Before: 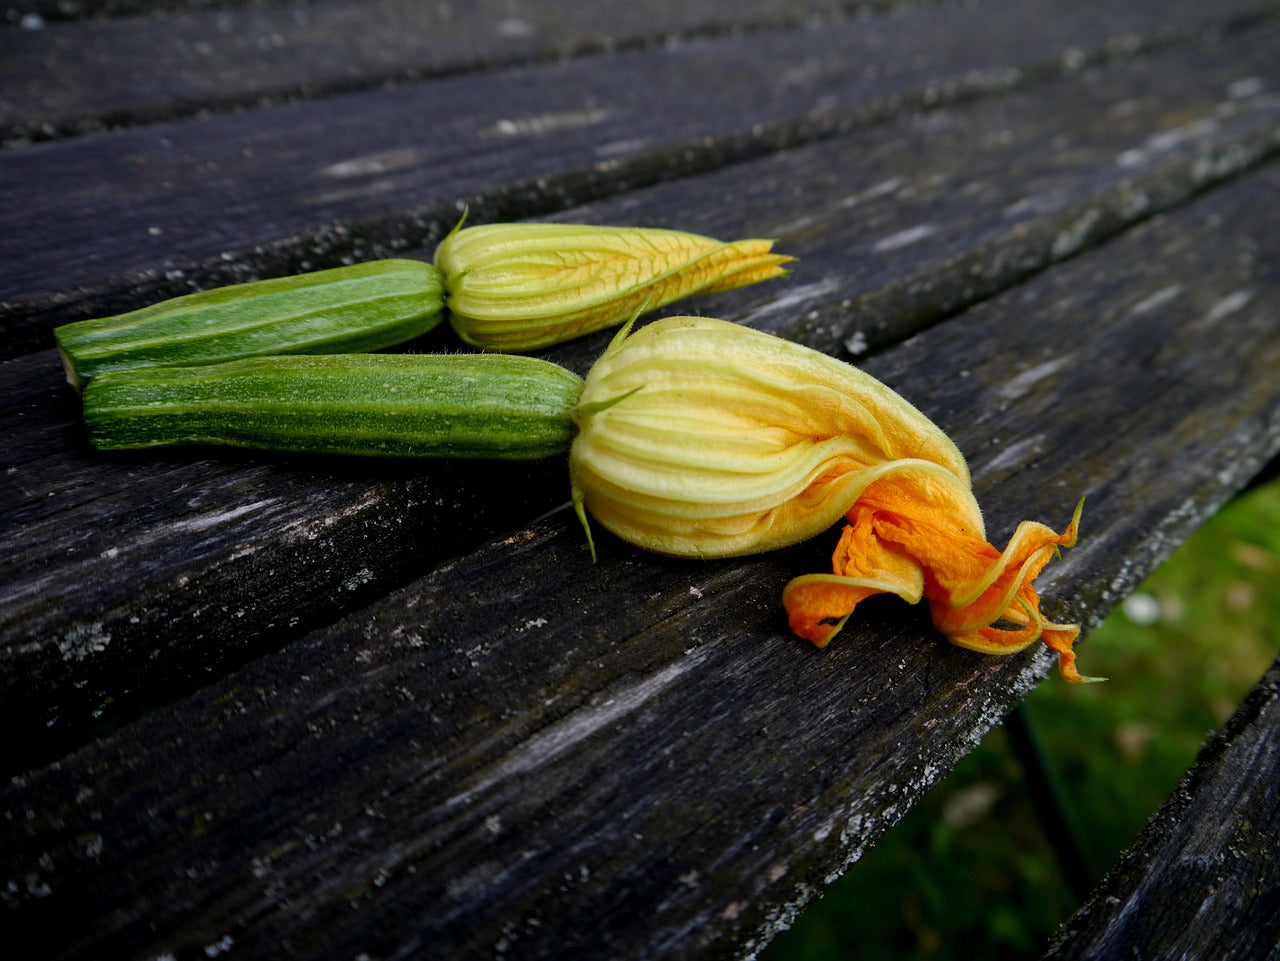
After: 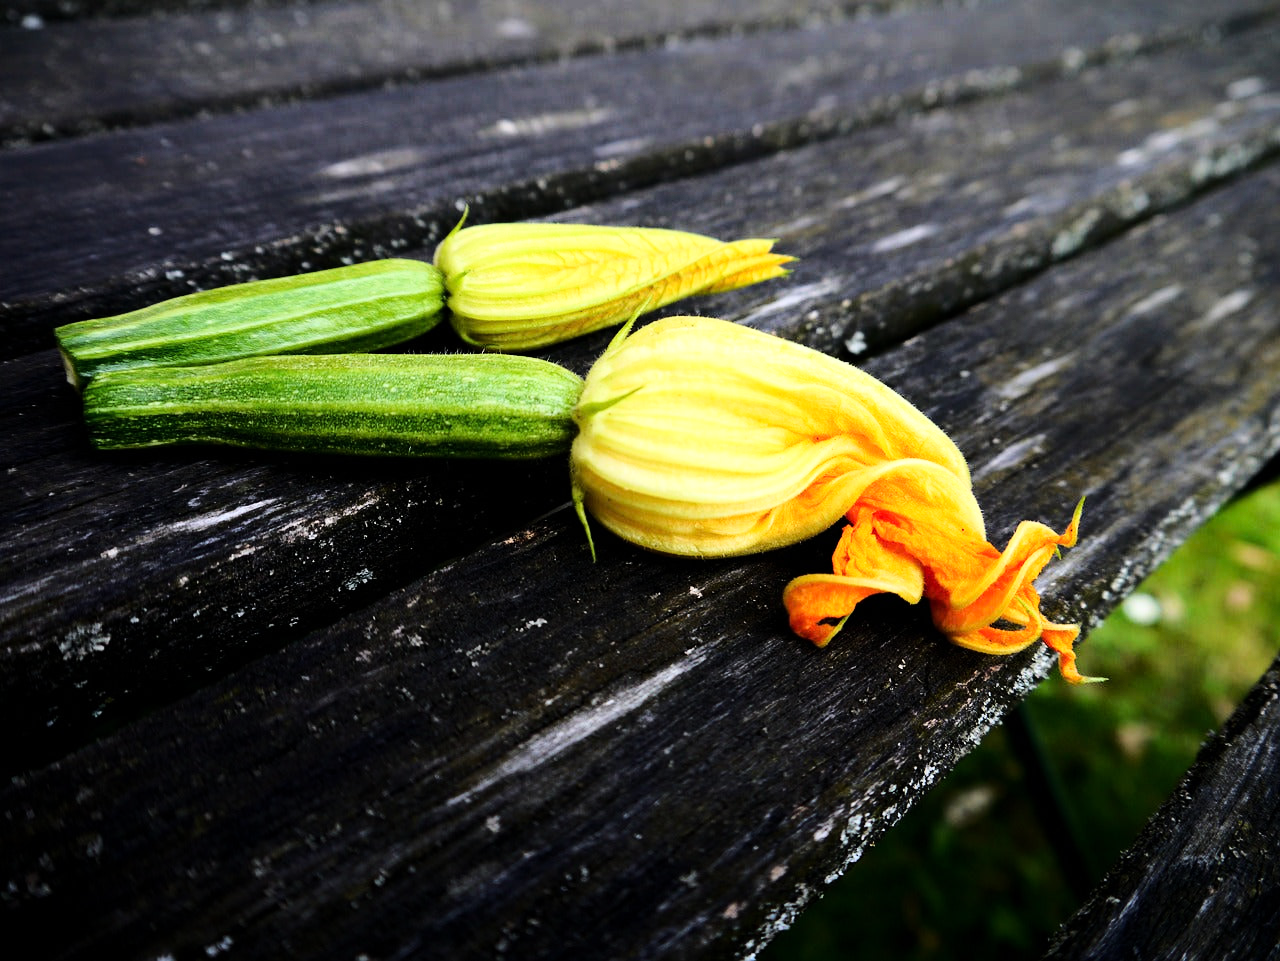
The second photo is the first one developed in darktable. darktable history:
base curve: curves: ch0 [(0, 0) (0.028, 0.03) (0.121, 0.232) (0.46, 0.748) (0.859, 0.968) (1, 1)]
tone equalizer: -8 EV -0.785 EV, -7 EV -0.694 EV, -6 EV -0.614 EV, -5 EV -0.368 EV, -3 EV 0.393 EV, -2 EV 0.6 EV, -1 EV 0.686 EV, +0 EV 0.736 EV
